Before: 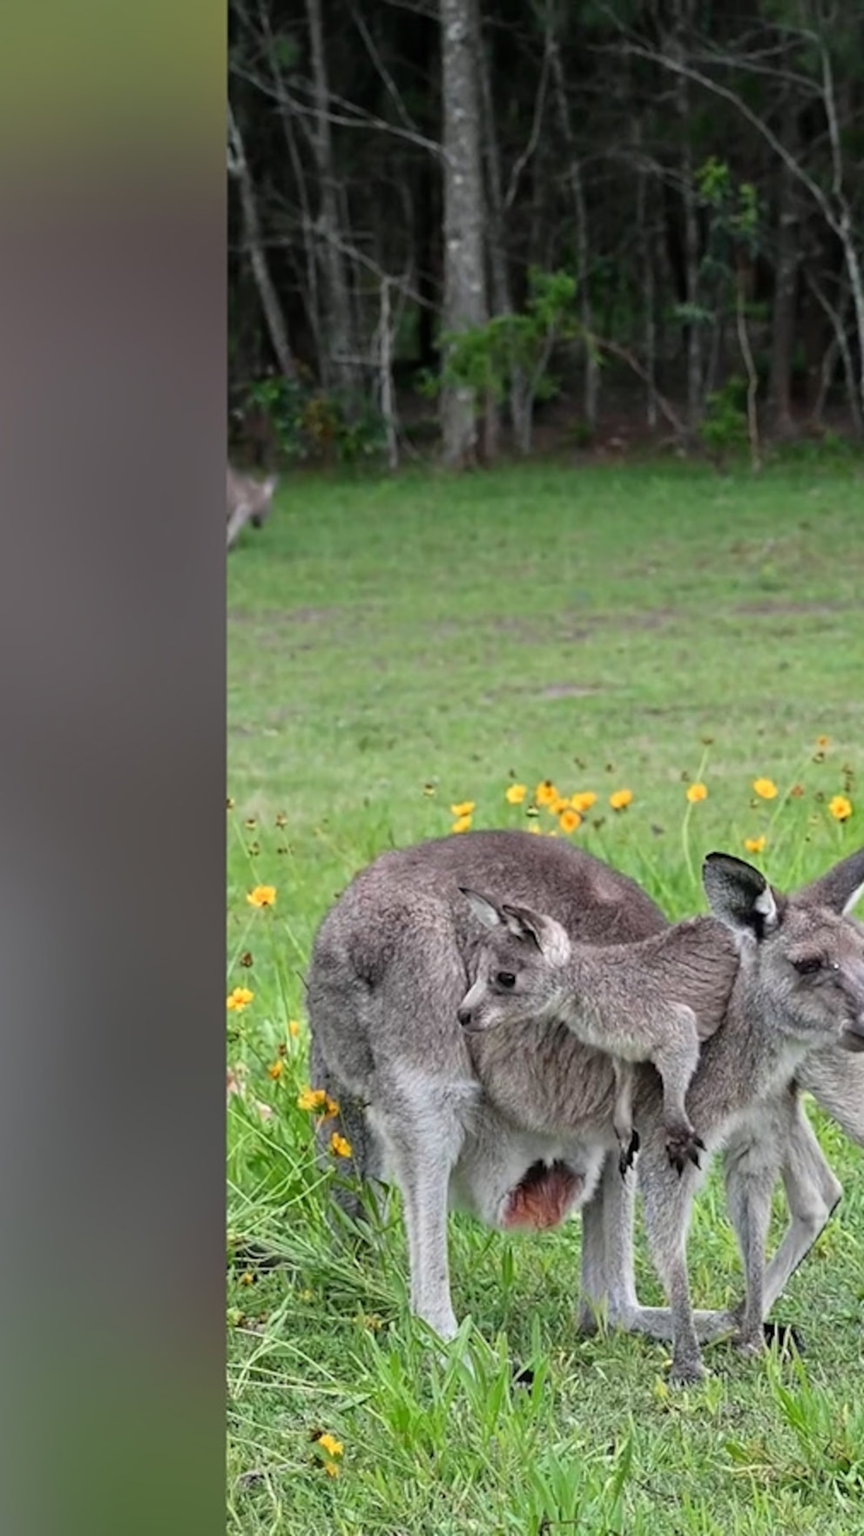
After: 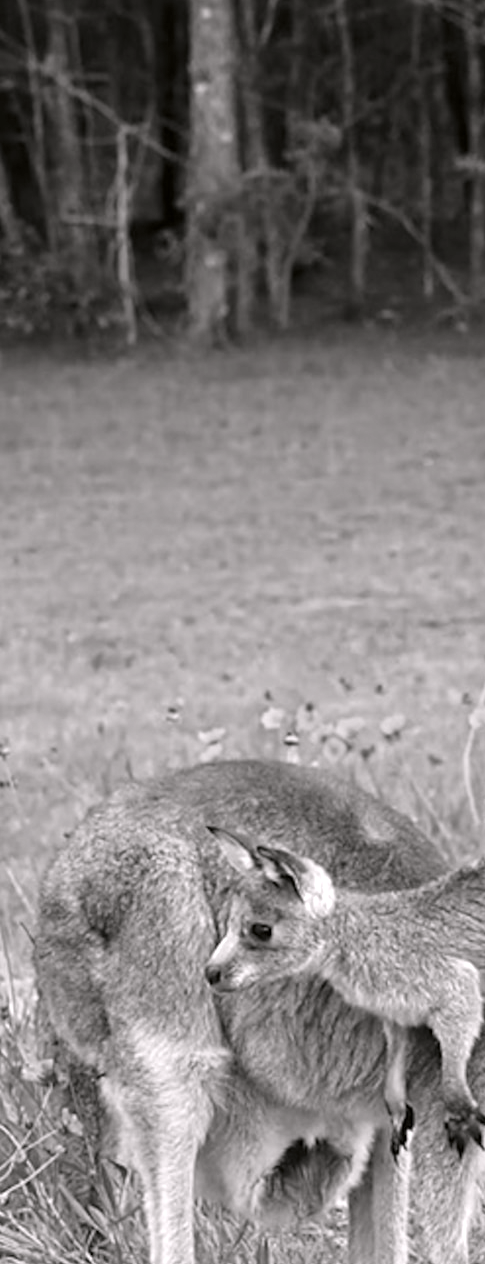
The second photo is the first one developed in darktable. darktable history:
color calibration: output gray [0.253, 0.26, 0.487, 0], illuminant as shot in camera, x 0.358, y 0.373, temperature 4628.91 K
exposure: exposure 0.603 EV, compensate highlight preservation false
color correction: highlights a* 3.04, highlights b* -0.972, shadows a* -0.094, shadows b* 2.4, saturation 0.977
crop: left 32.305%, top 10.961%, right 18.749%, bottom 17.345%
